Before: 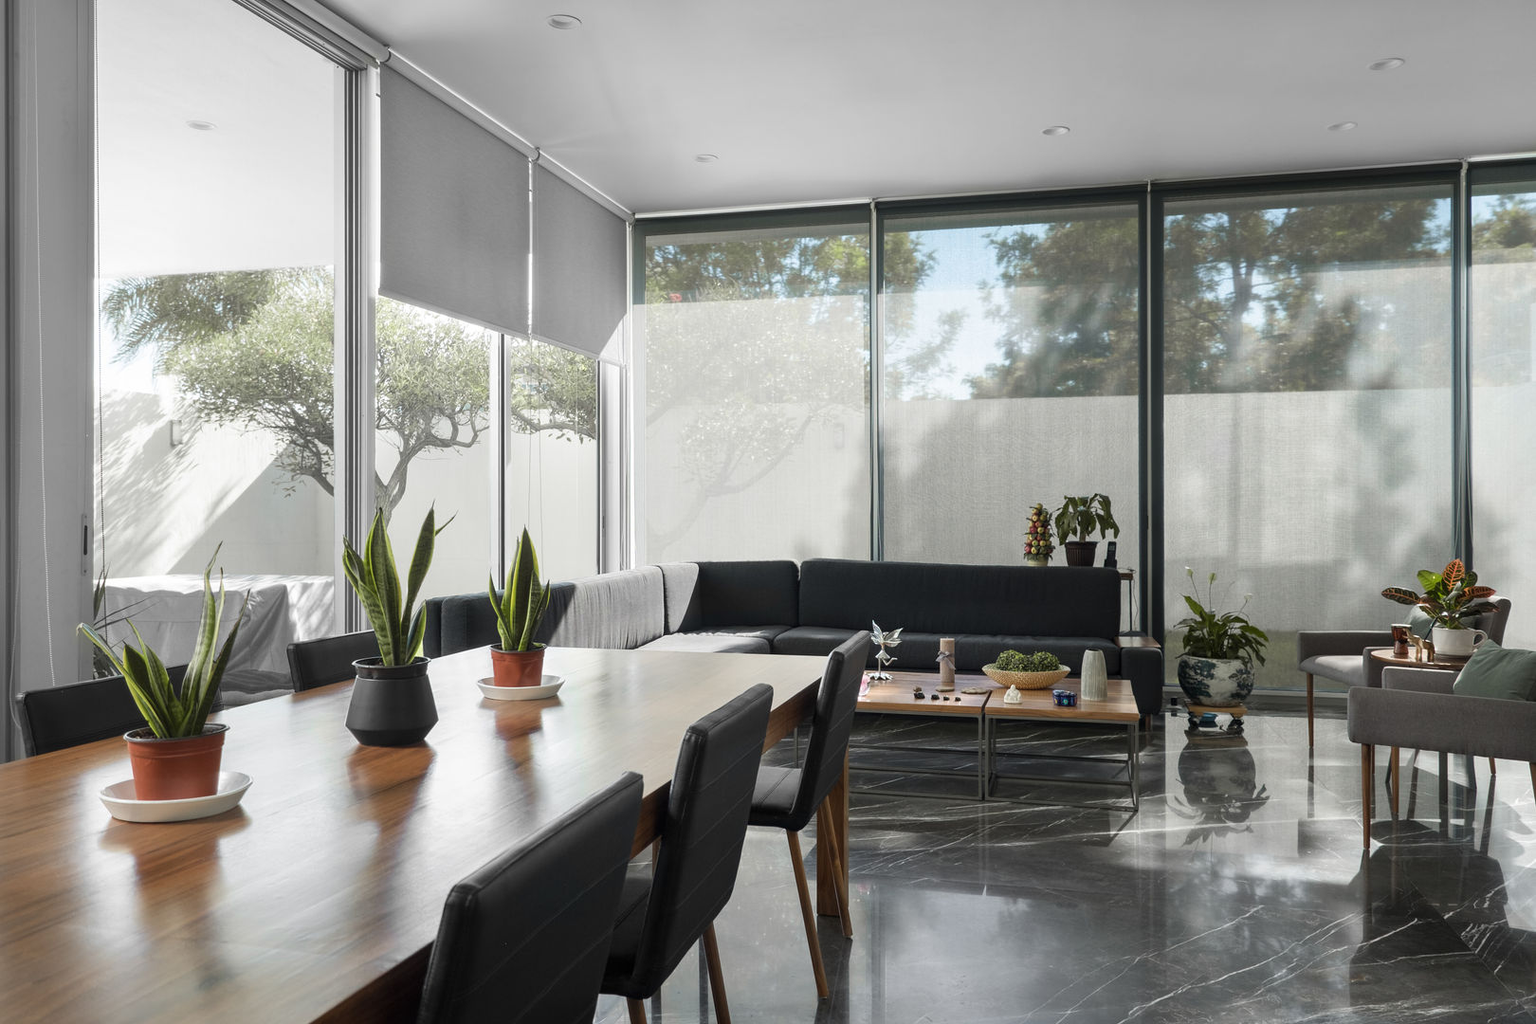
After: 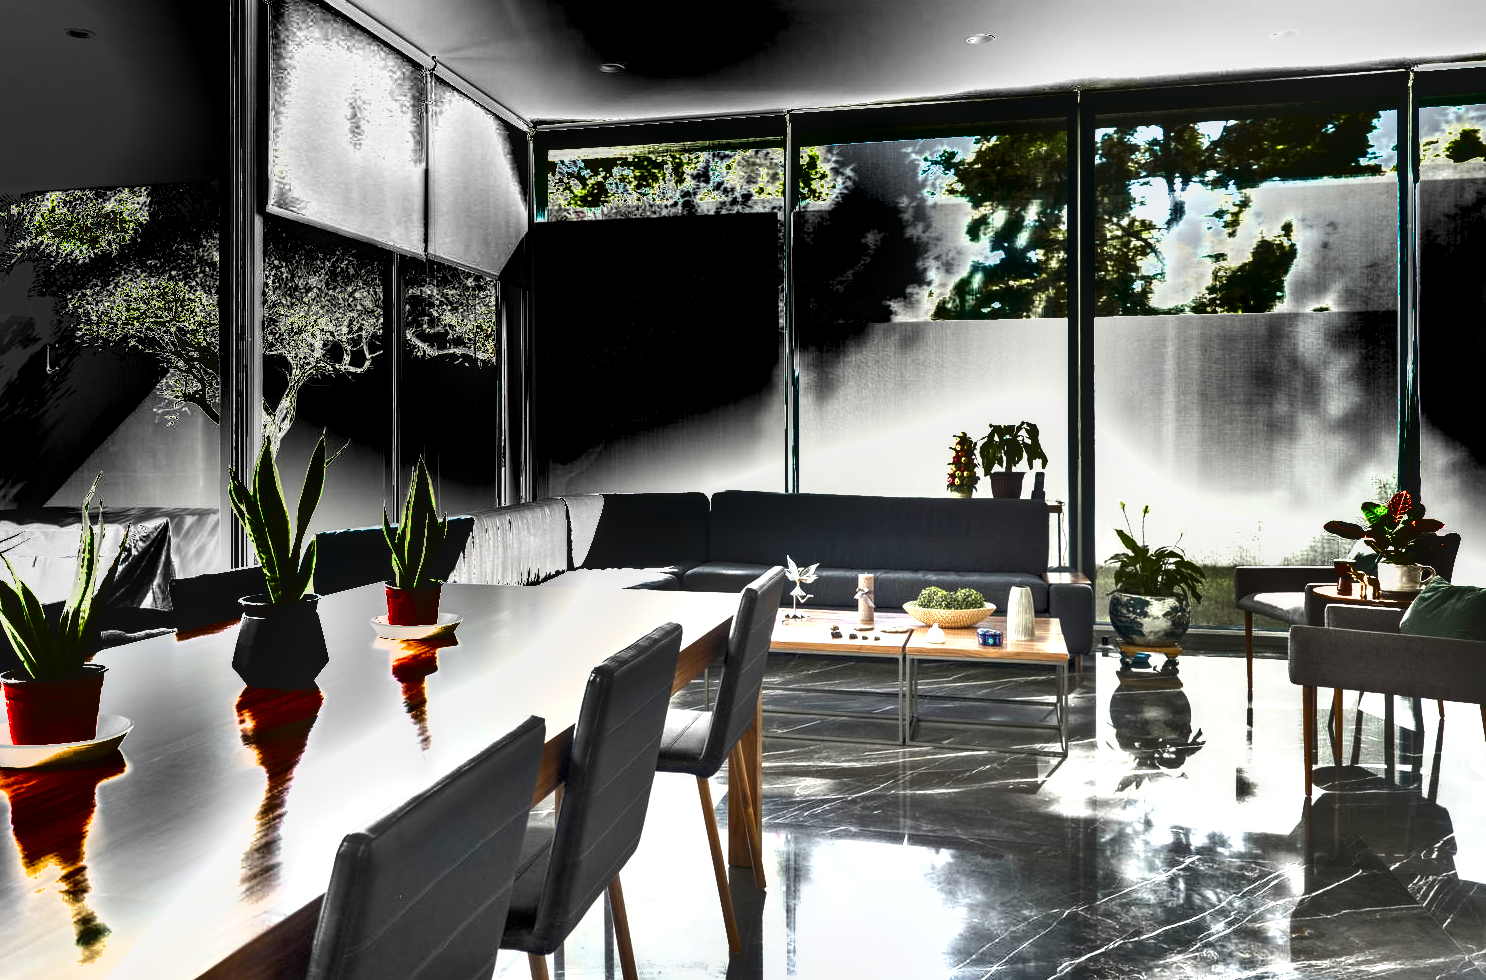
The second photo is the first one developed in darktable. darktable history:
local contrast: on, module defaults
exposure: black level correction 0.001, exposure 2 EV, compensate highlight preservation false
crop and rotate: left 8.262%, top 9.226%
shadows and highlights: shadows 20.91, highlights -82.73, soften with gaussian
